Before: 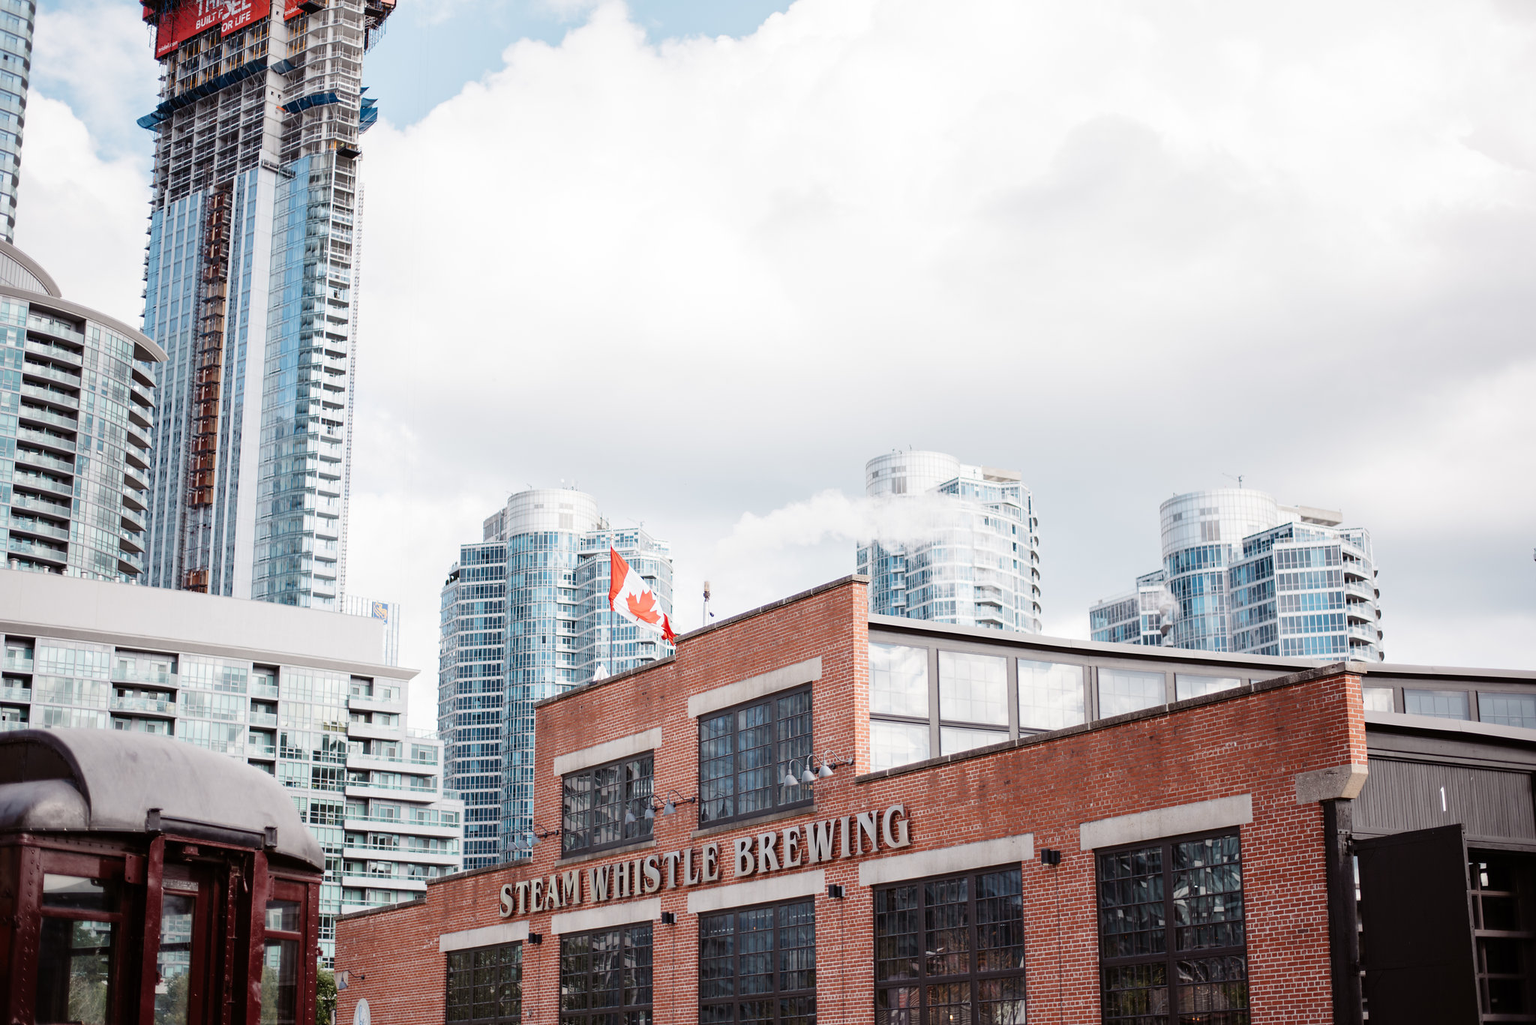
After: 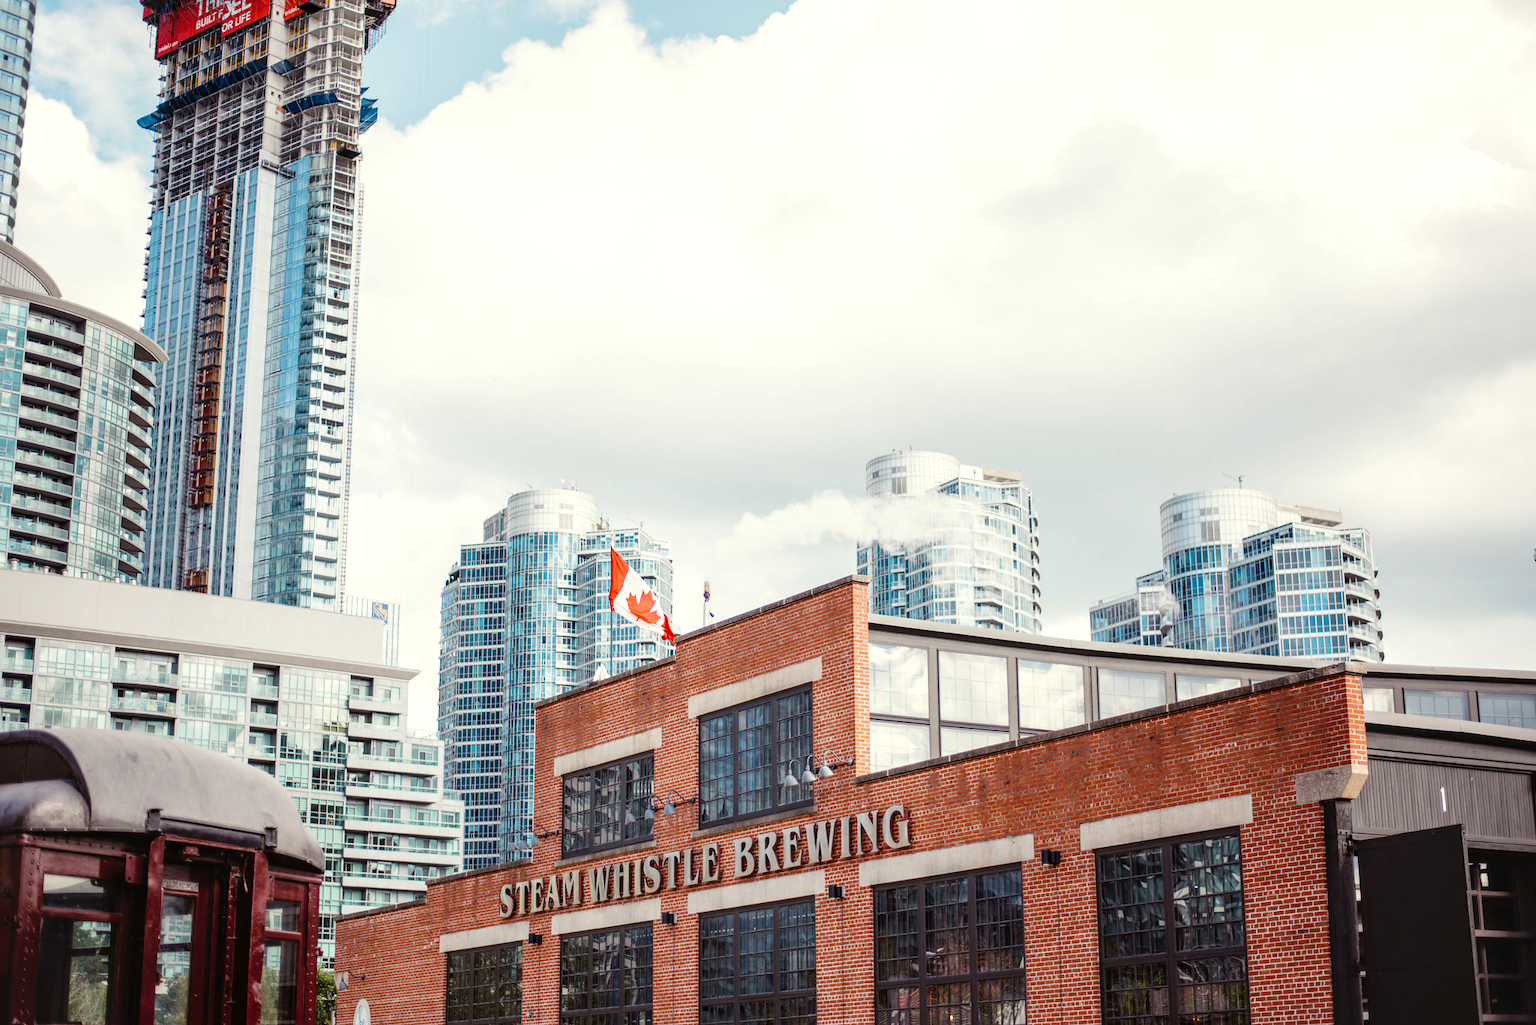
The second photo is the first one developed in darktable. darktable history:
color balance rgb: highlights gain › luminance 7.527%, highlights gain › chroma 1.987%, highlights gain › hue 93.05°, perceptual saturation grading › global saturation 25.317%, global vibrance 20%
local contrast: on, module defaults
